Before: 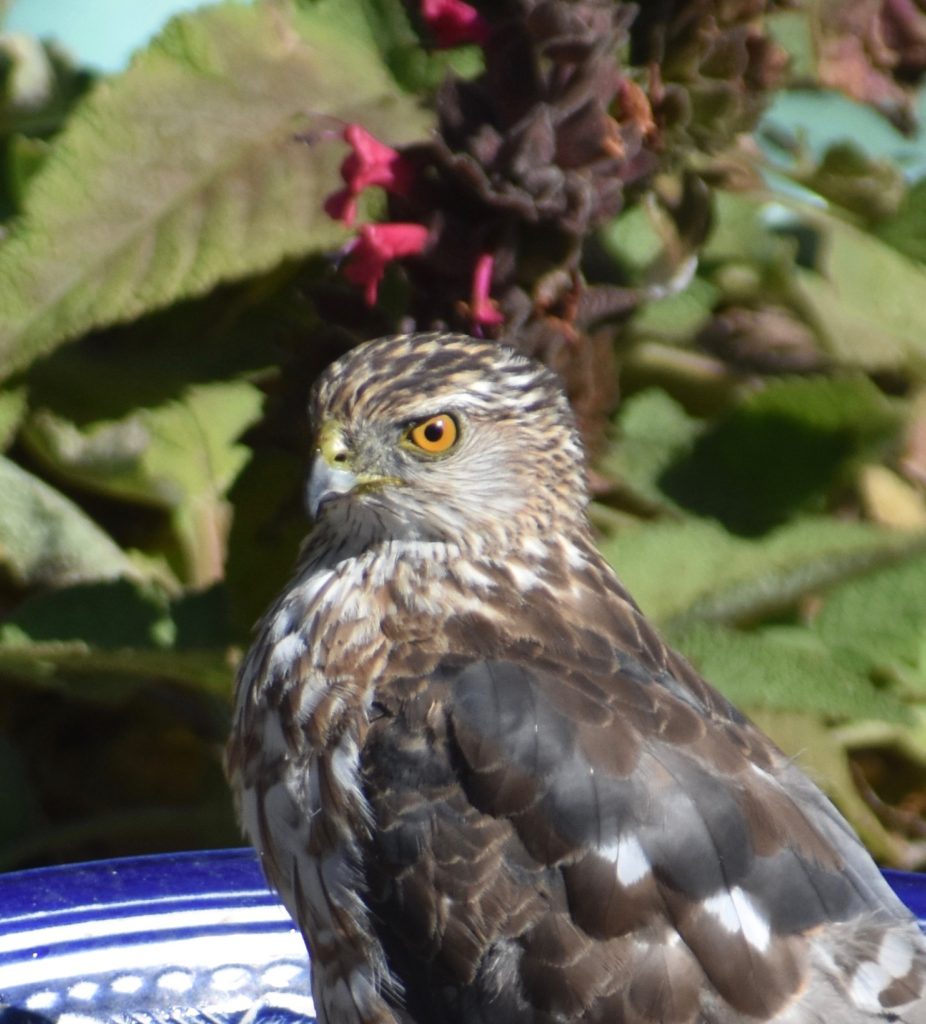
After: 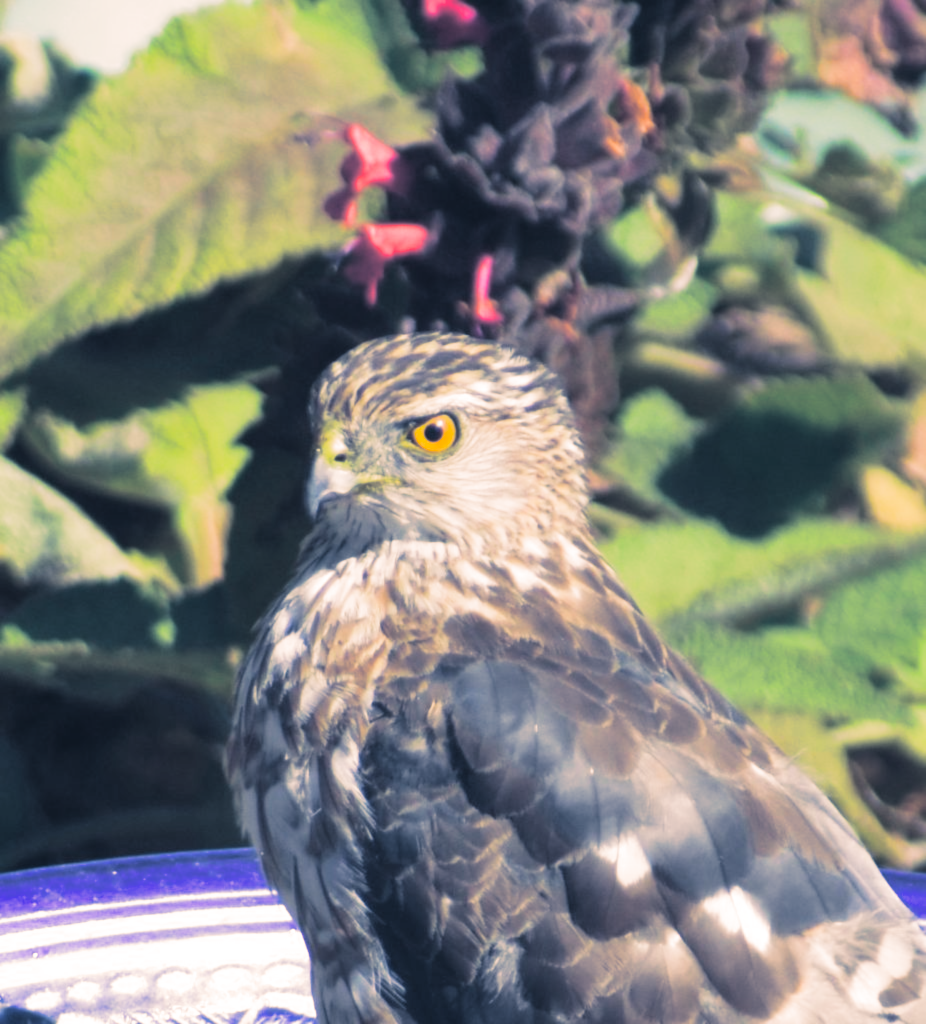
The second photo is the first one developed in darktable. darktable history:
color balance: output saturation 120%
split-toning: shadows › hue 226.8°, shadows › saturation 0.56, highlights › hue 28.8°, balance -40, compress 0%
tone curve: curves: ch0 [(0, 0) (0.003, 0.003) (0.011, 0.012) (0.025, 0.026) (0.044, 0.046) (0.069, 0.072) (0.1, 0.104) (0.136, 0.141) (0.177, 0.185) (0.224, 0.234) (0.277, 0.289) (0.335, 0.349) (0.399, 0.415) (0.468, 0.488) (0.543, 0.566) (0.623, 0.649) (0.709, 0.739) (0.801, 0.834) (0.898, 0.923) (1, 1)], preserve colors none
contrast brightness saturation: contrast 0.1, brightness 0.3, saturation 0.14
lowpass: radius 0.5, unbound 0
